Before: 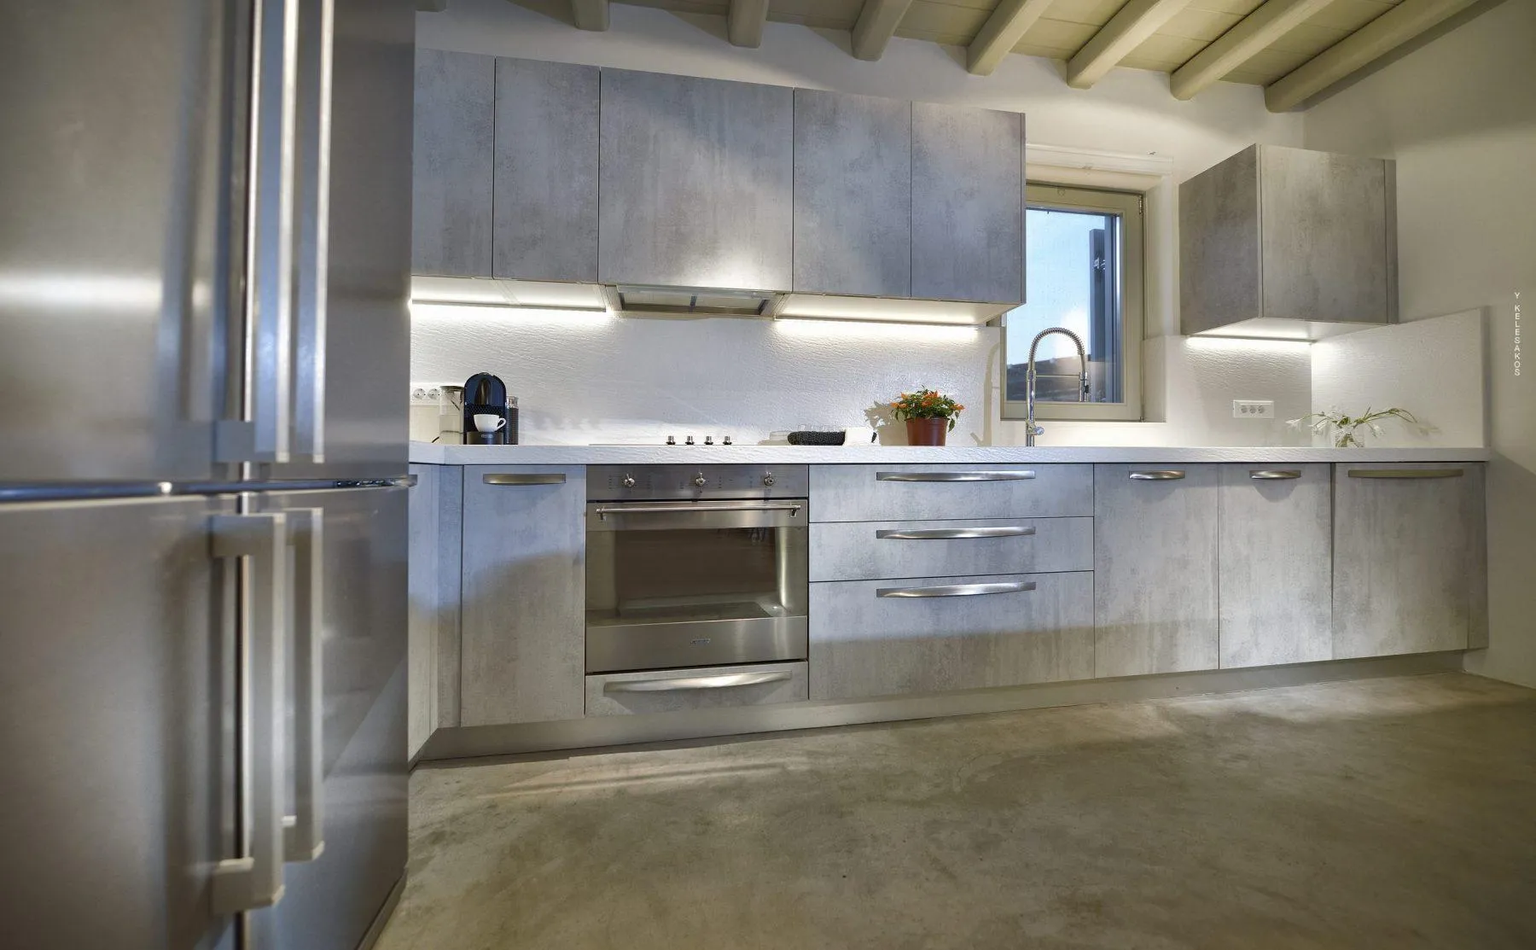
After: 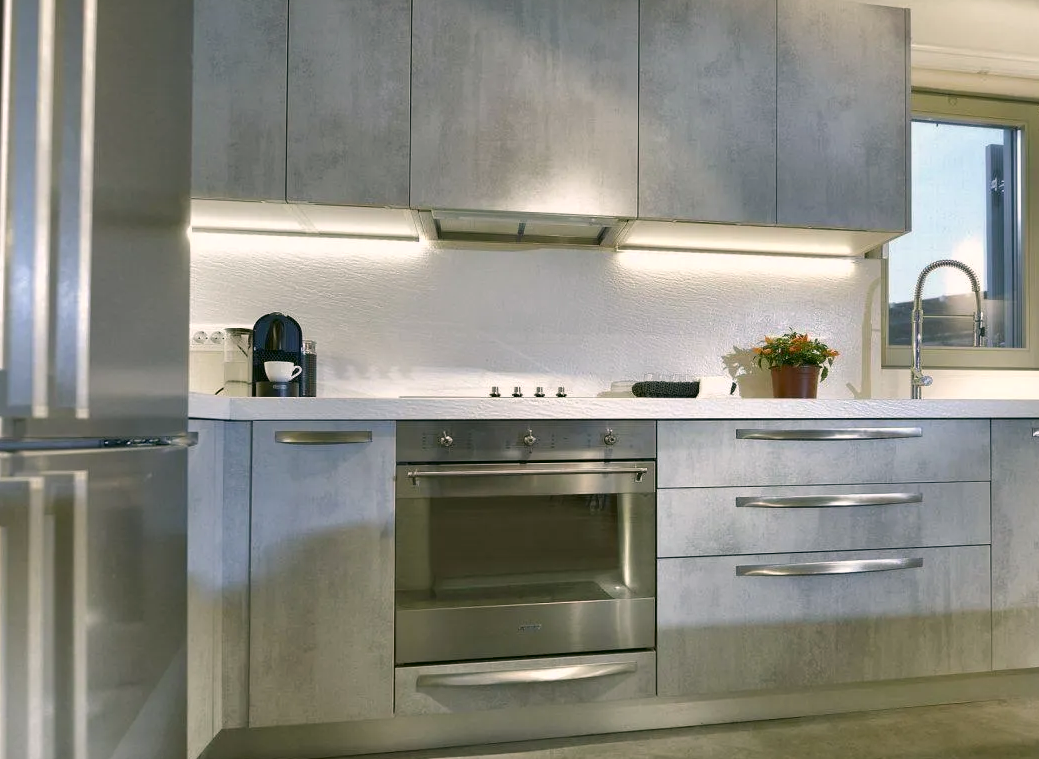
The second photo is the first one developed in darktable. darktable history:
crop: left 16.202%, top 11.208%, right 26.045%, bottom 20.557%
color correction: highlights a* 4.02, highlights b* 4.98, shadows a* -7.55, shadows b* 4.98
